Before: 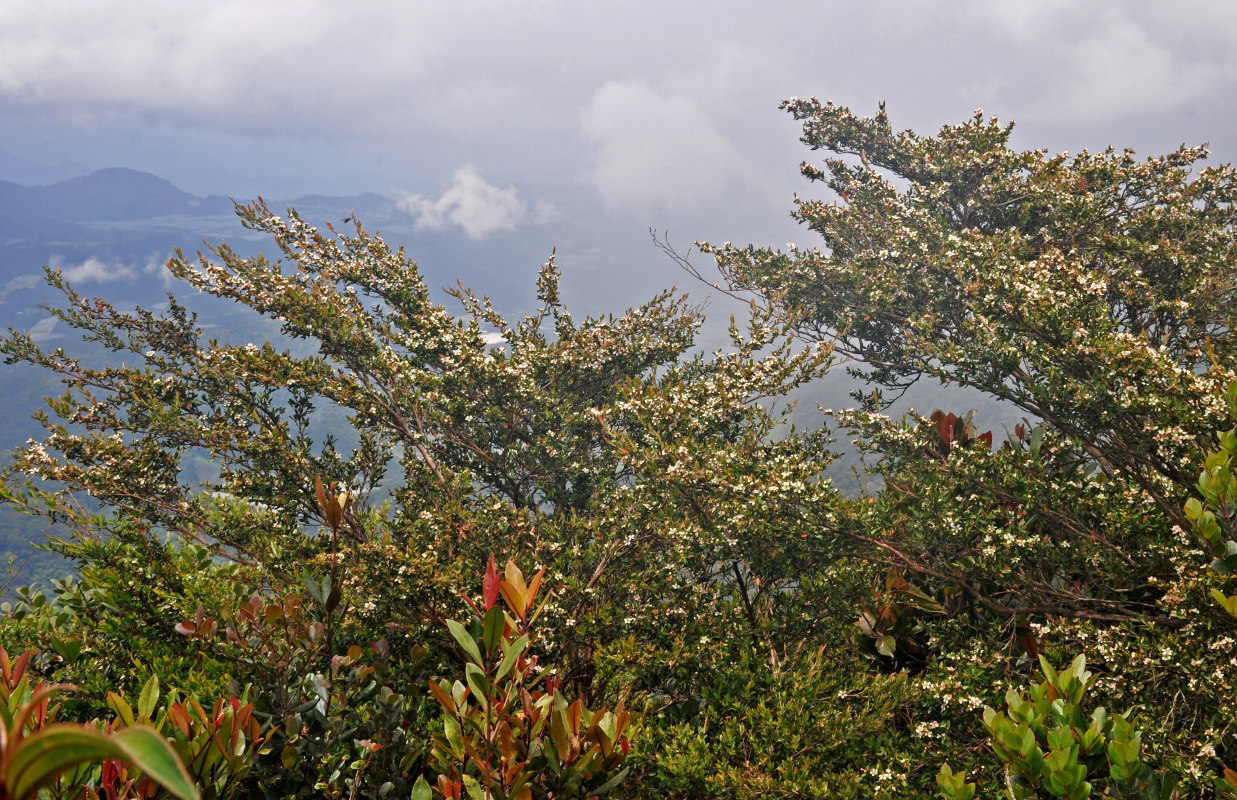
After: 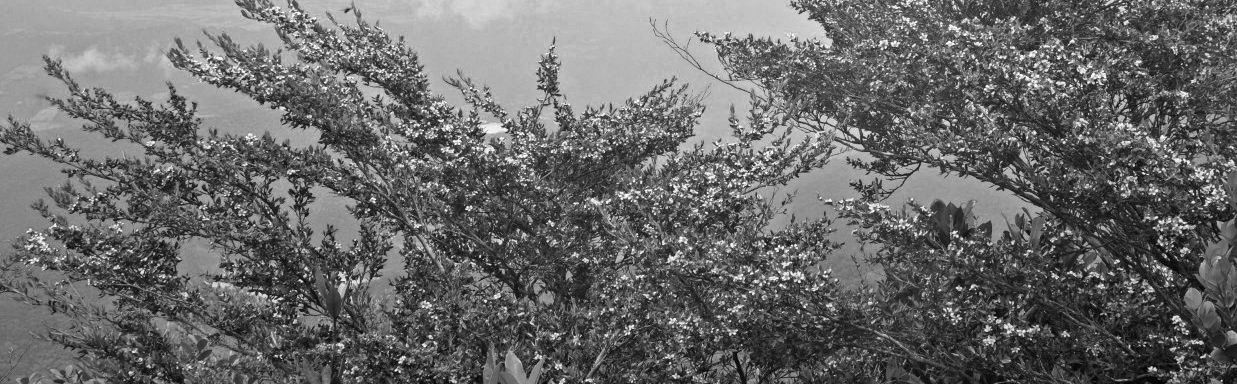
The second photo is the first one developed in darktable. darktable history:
color zones: curves: ch0 [(0, 0.613) (0.01, 0.613) (0.245, 0.448) (0.498, 0.529) (0.642, 0.665) (0.879, 0.777) (0.99, 0.613)]; ch1 [(0, 0) (0.143, 0) (0.286, 0) (0.429, 0) (0.571, 0) (0.714, 0) (0.857, 0)]
crop and rotate: top 26.494%, bottom 25.45%
